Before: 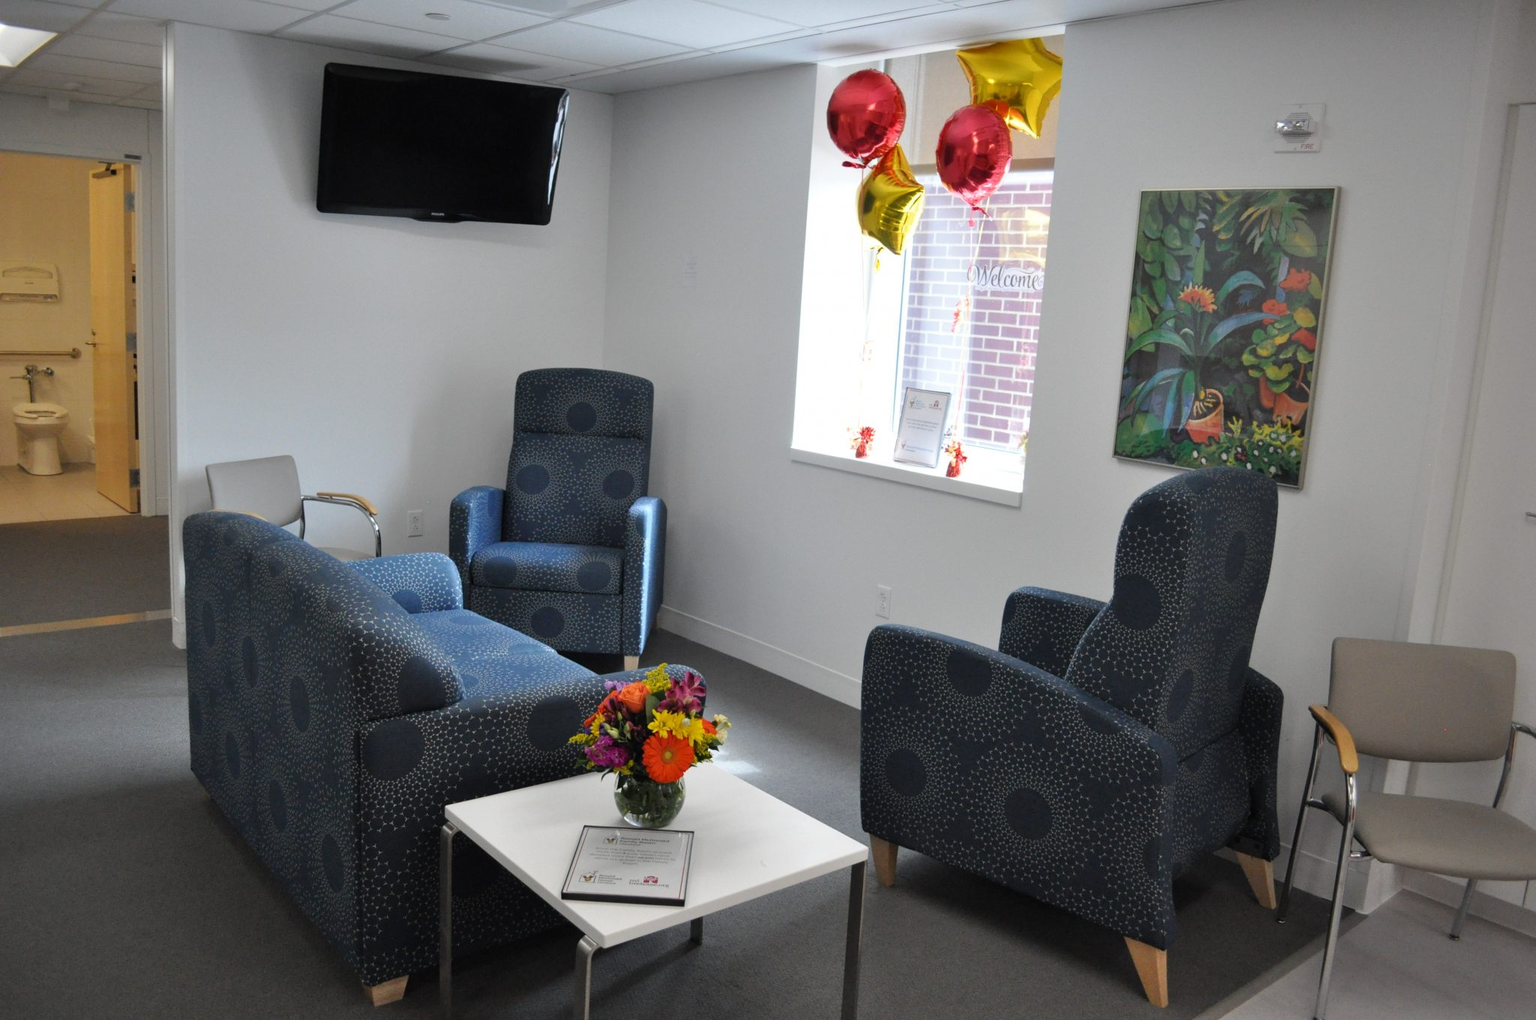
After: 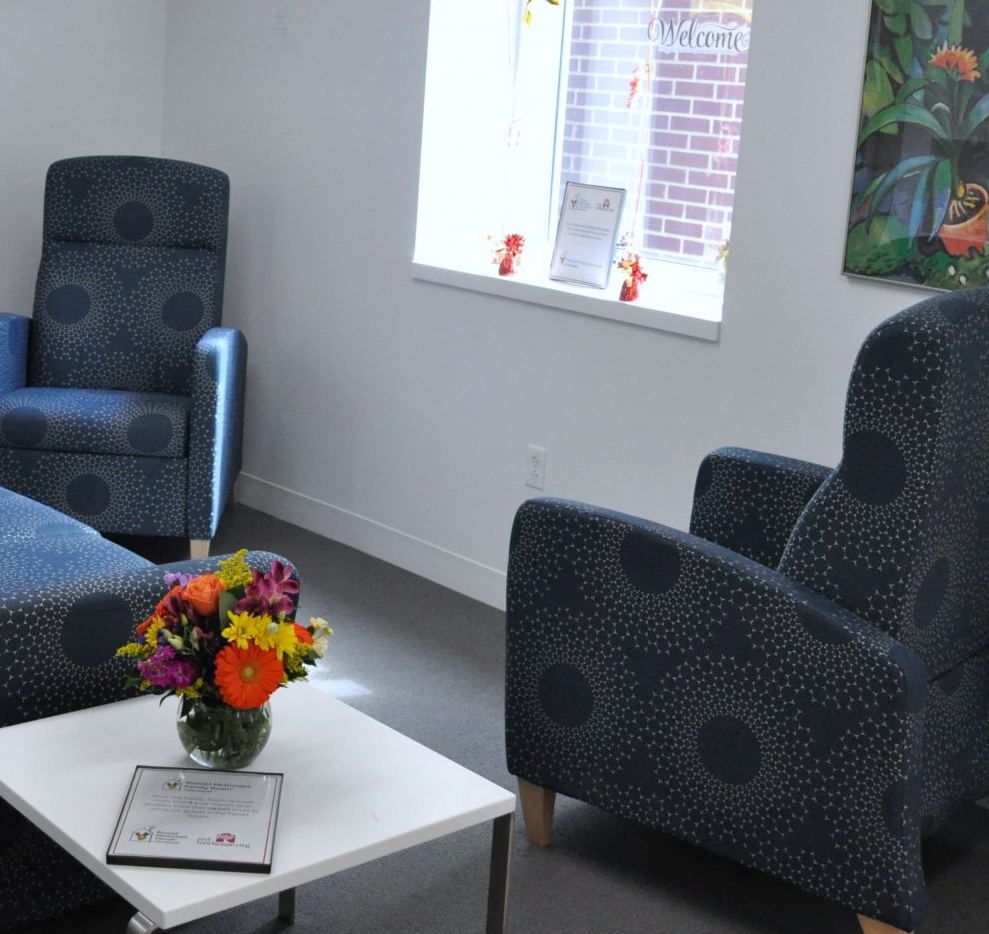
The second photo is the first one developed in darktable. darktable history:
white balance: red 0.974, blue 1.044
crop: left 31.379%, top 24.658%, right 20.326%, bottom 6.628%
